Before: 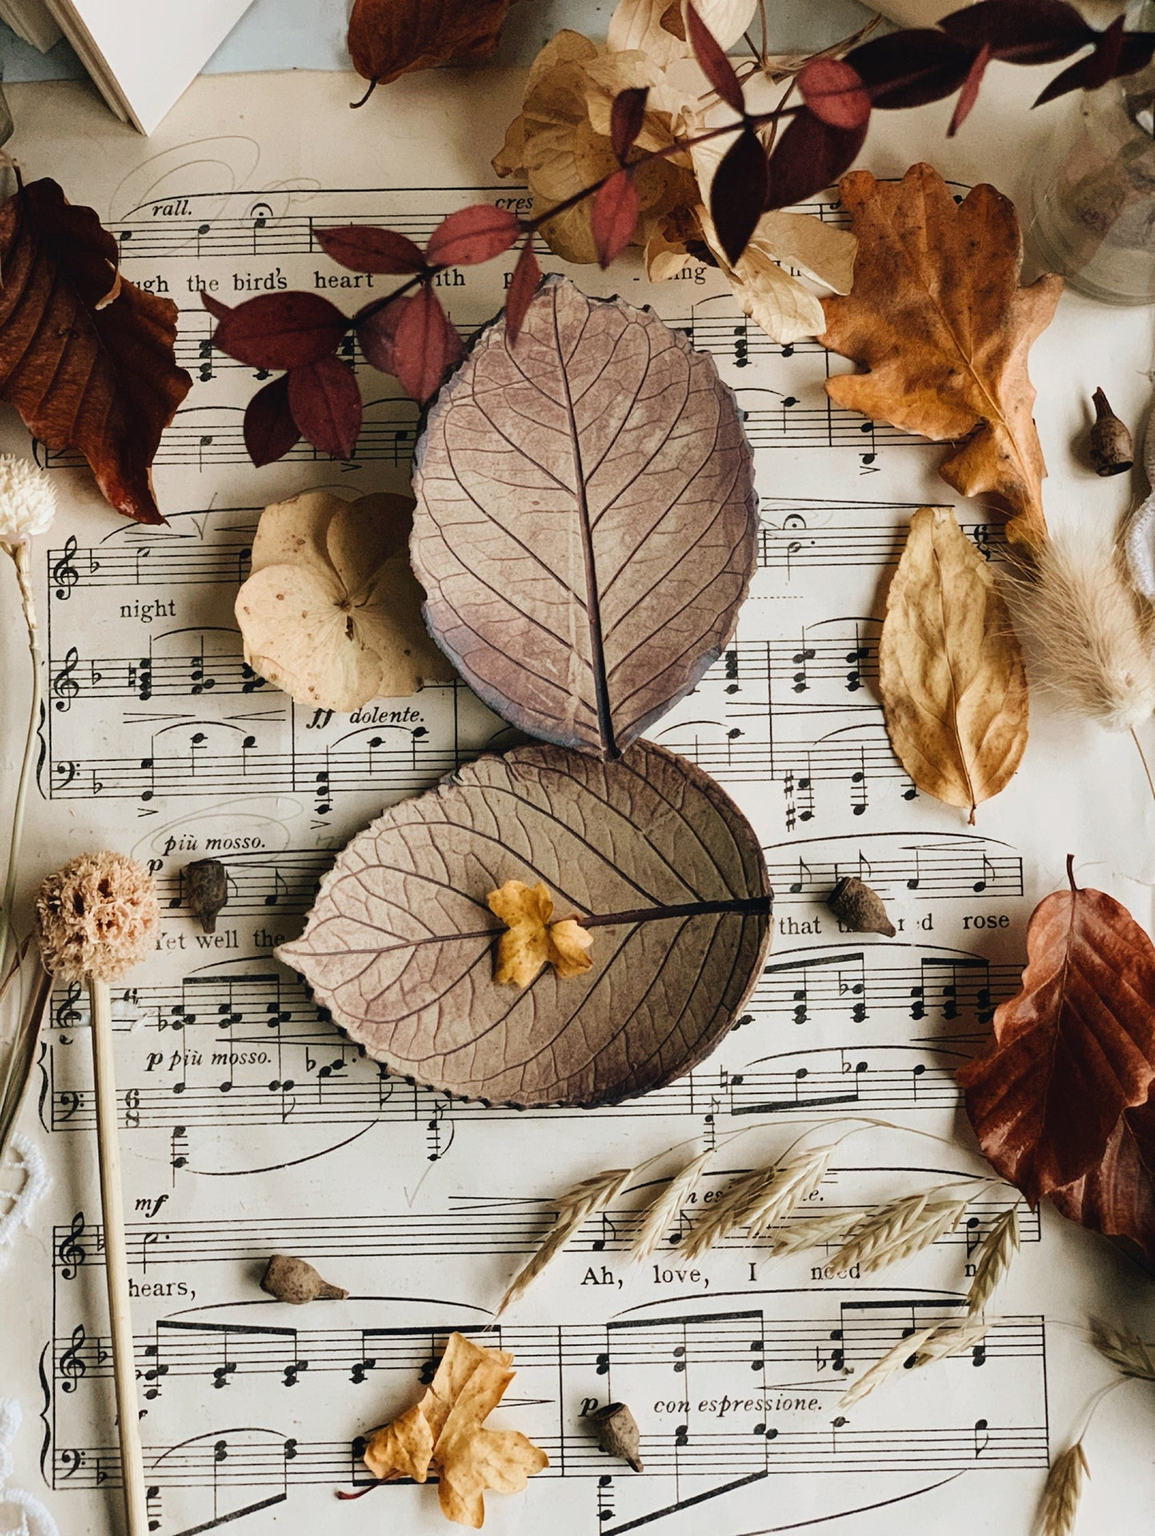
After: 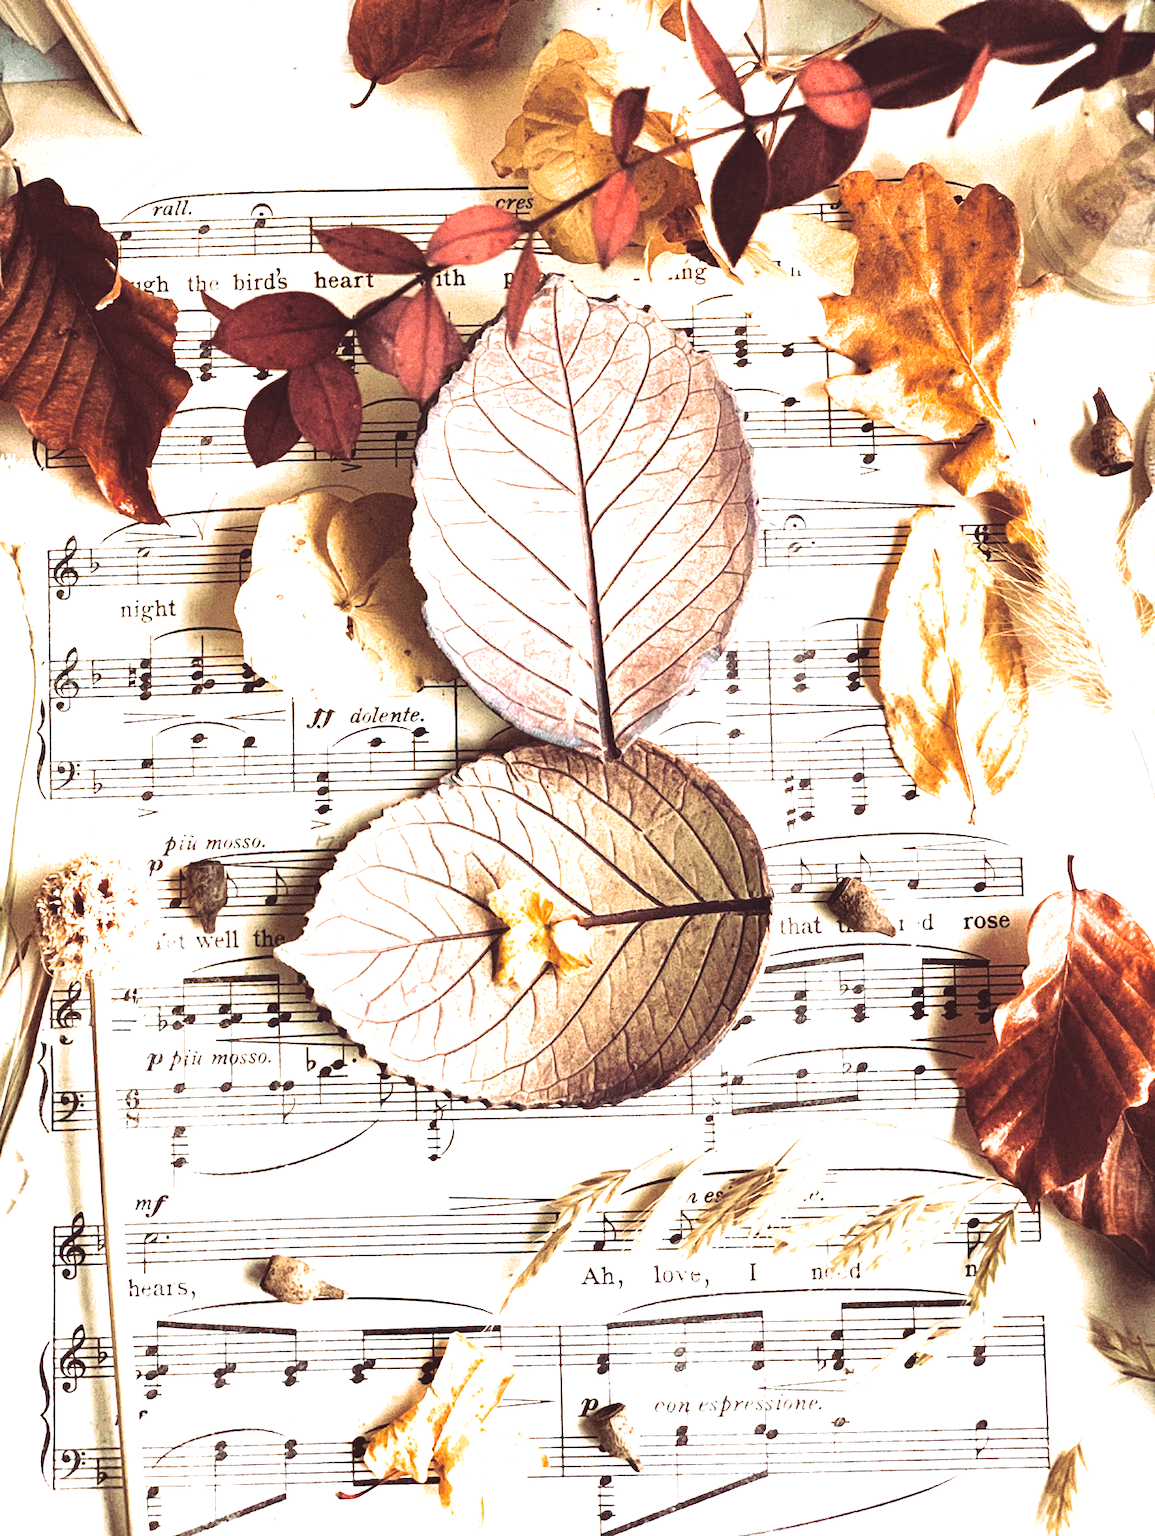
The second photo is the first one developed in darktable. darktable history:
exposure: black level correction 0, exposure 2.138 EV, compensate exposure bias true, compensate highlight preservation false
split-toning: highlights › hue 298.8°, highlights › saturation 0.73, compress 41.76%
base curve: exposure shift 0, preserve colors none
